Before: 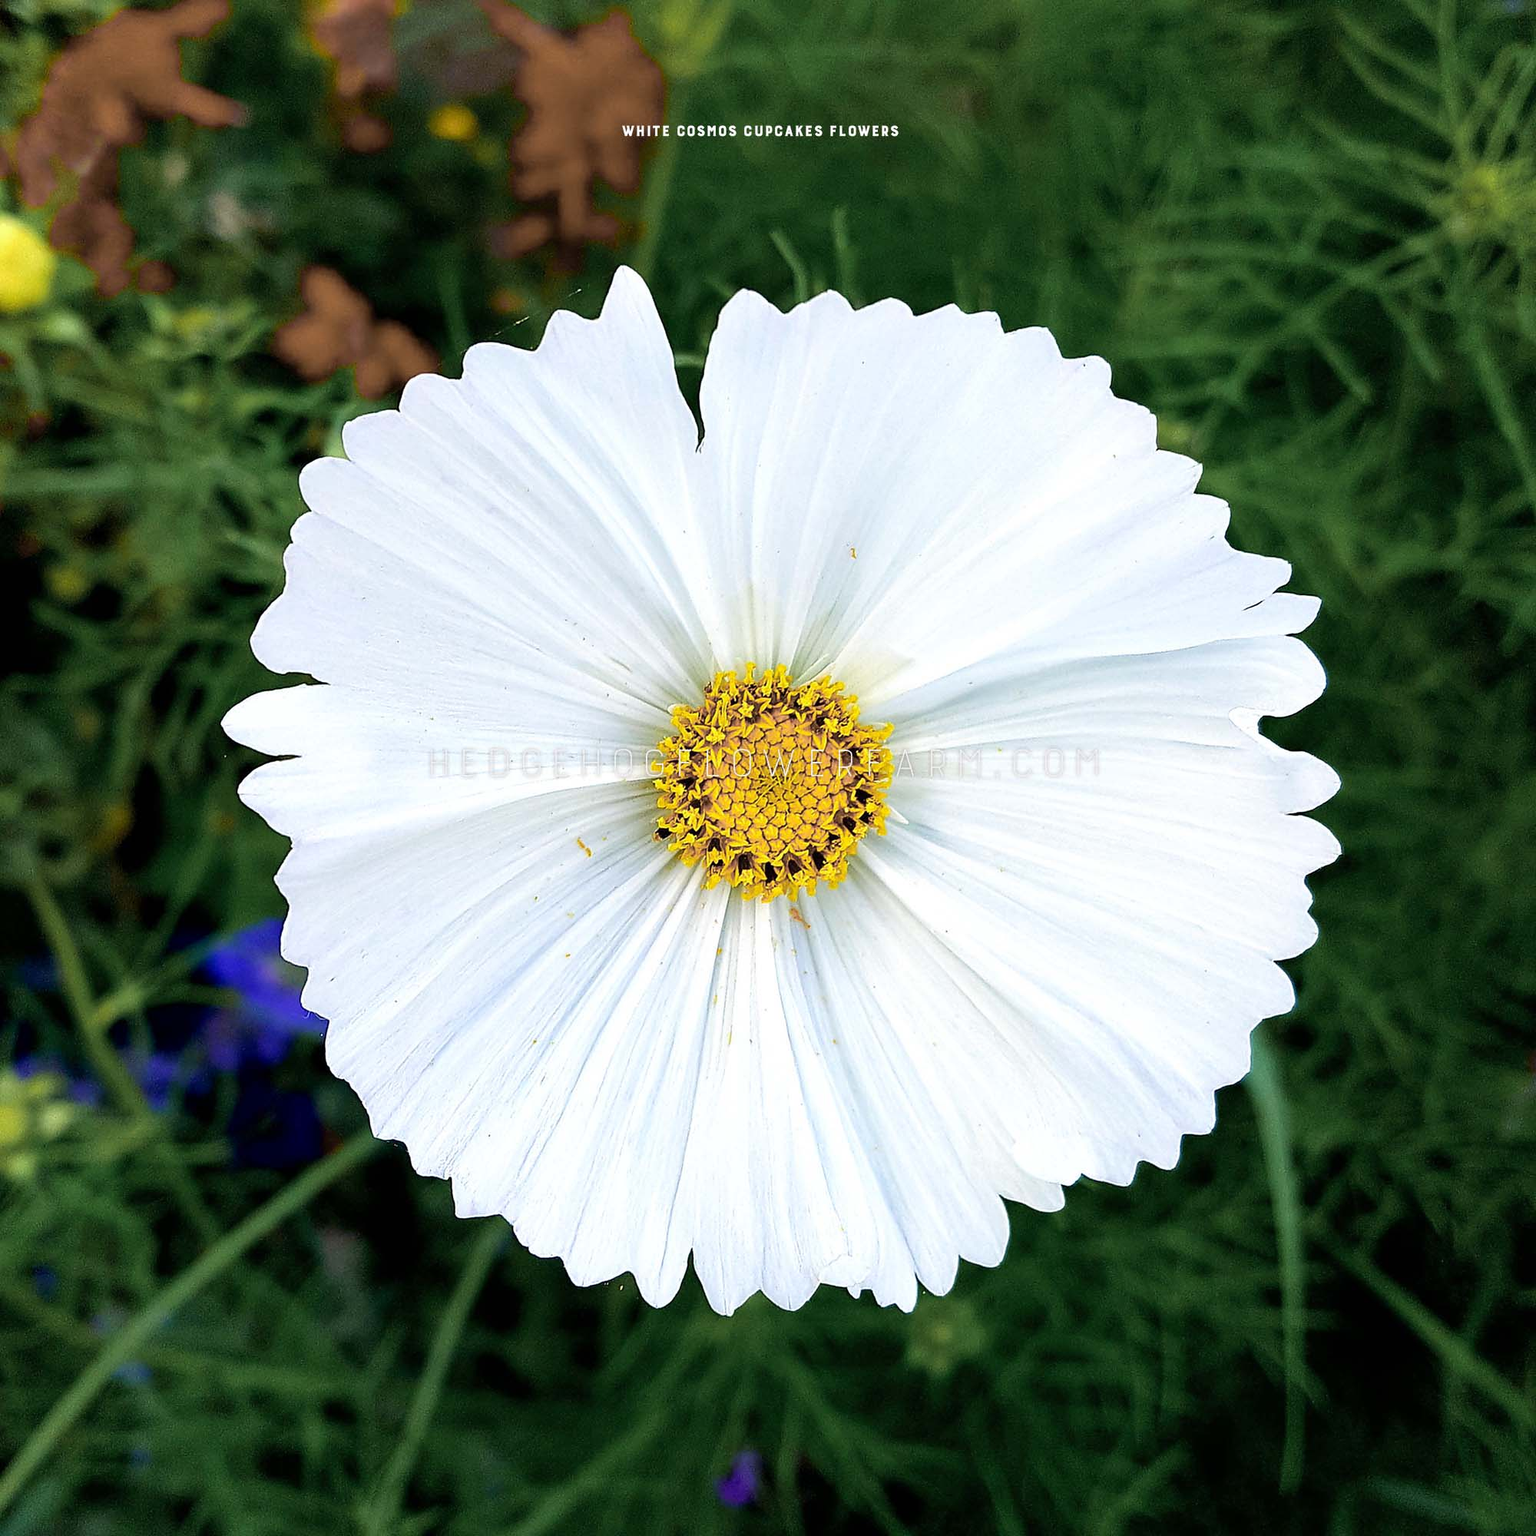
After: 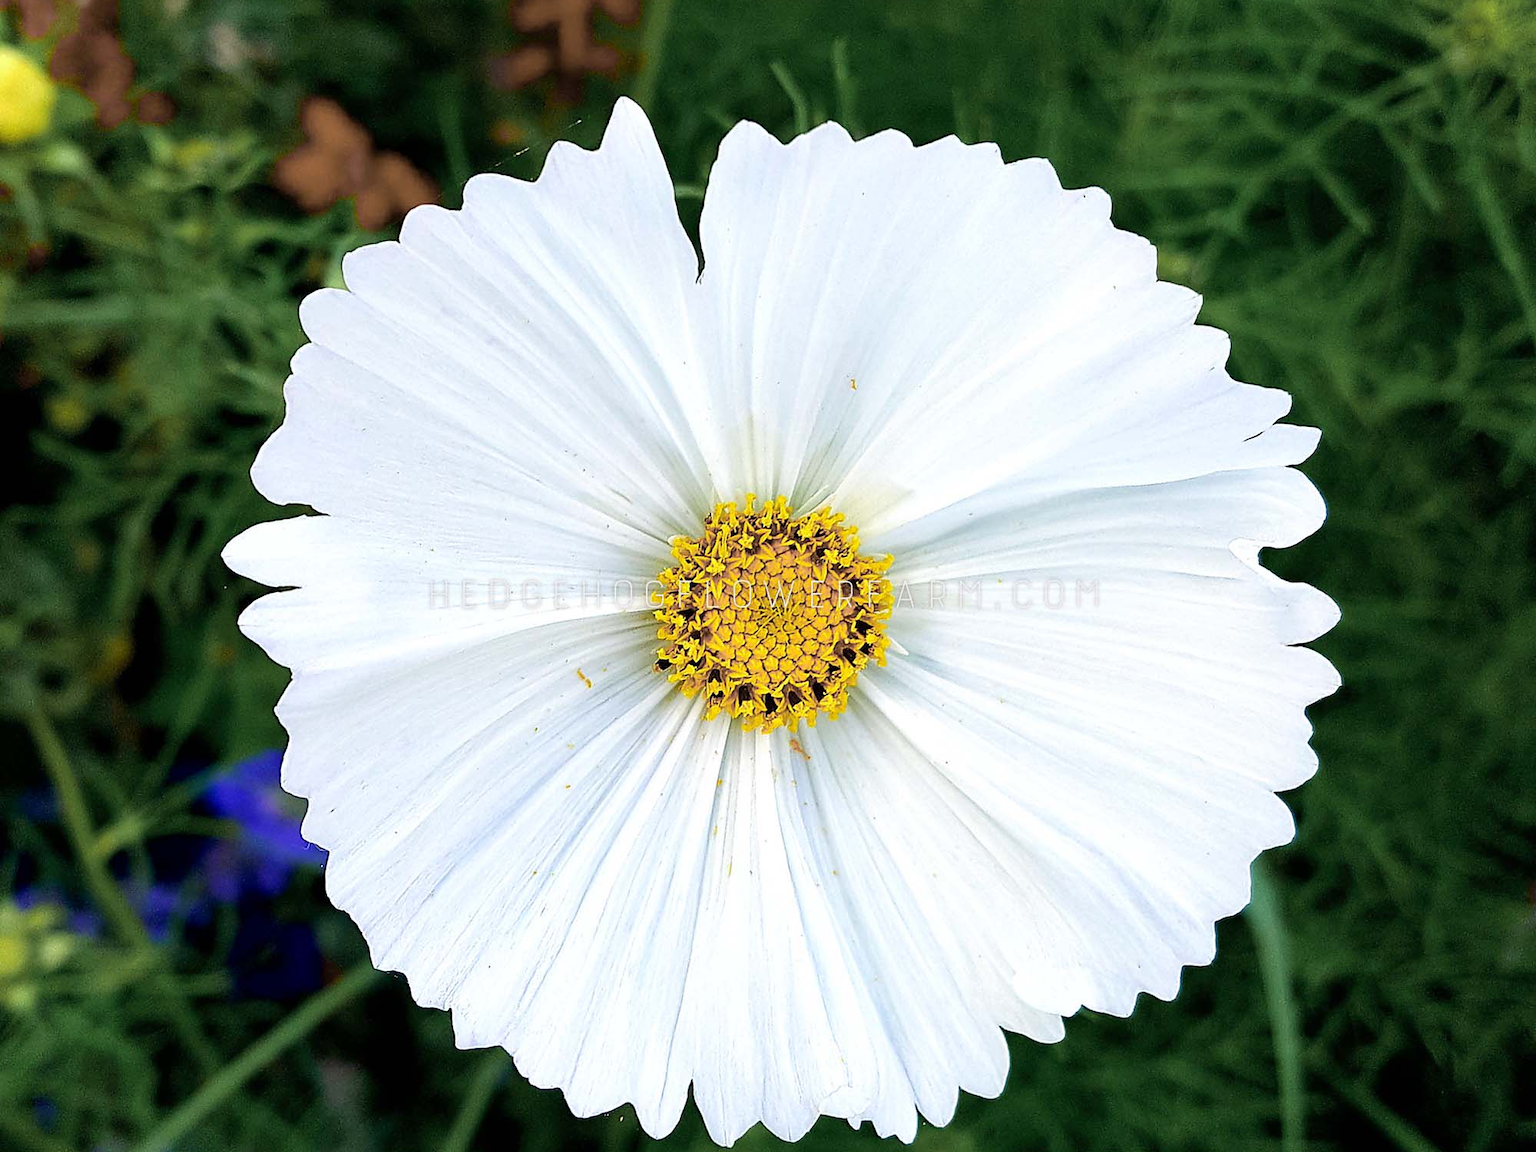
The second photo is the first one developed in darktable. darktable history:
crop: top 11.05%, bottom 13.925%
